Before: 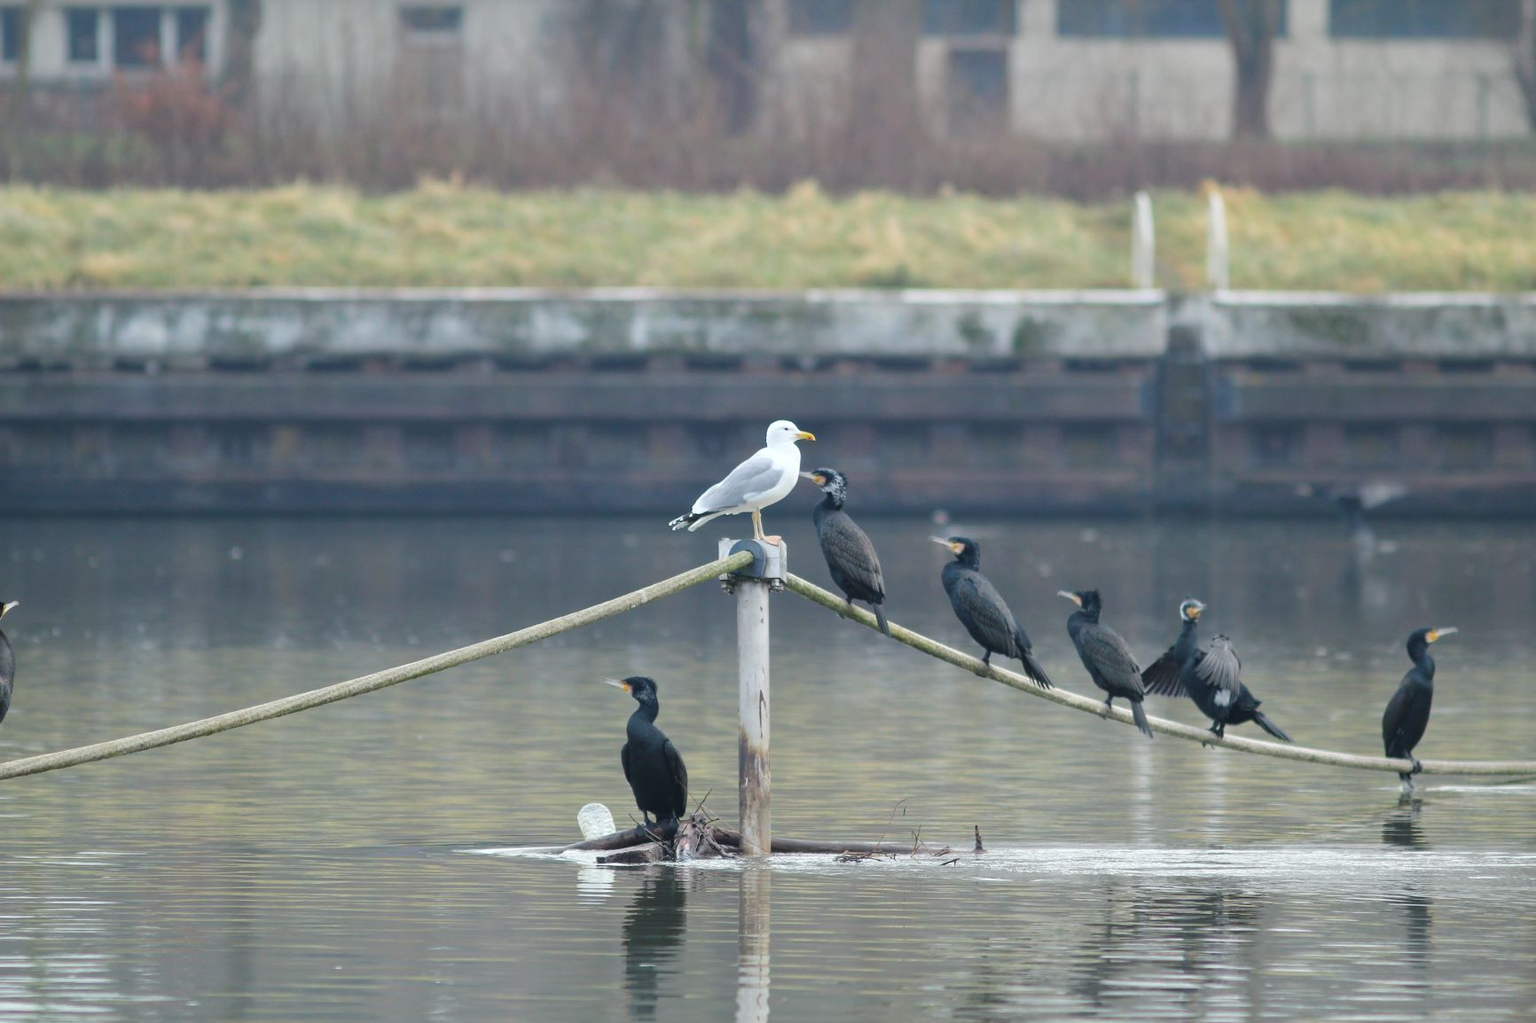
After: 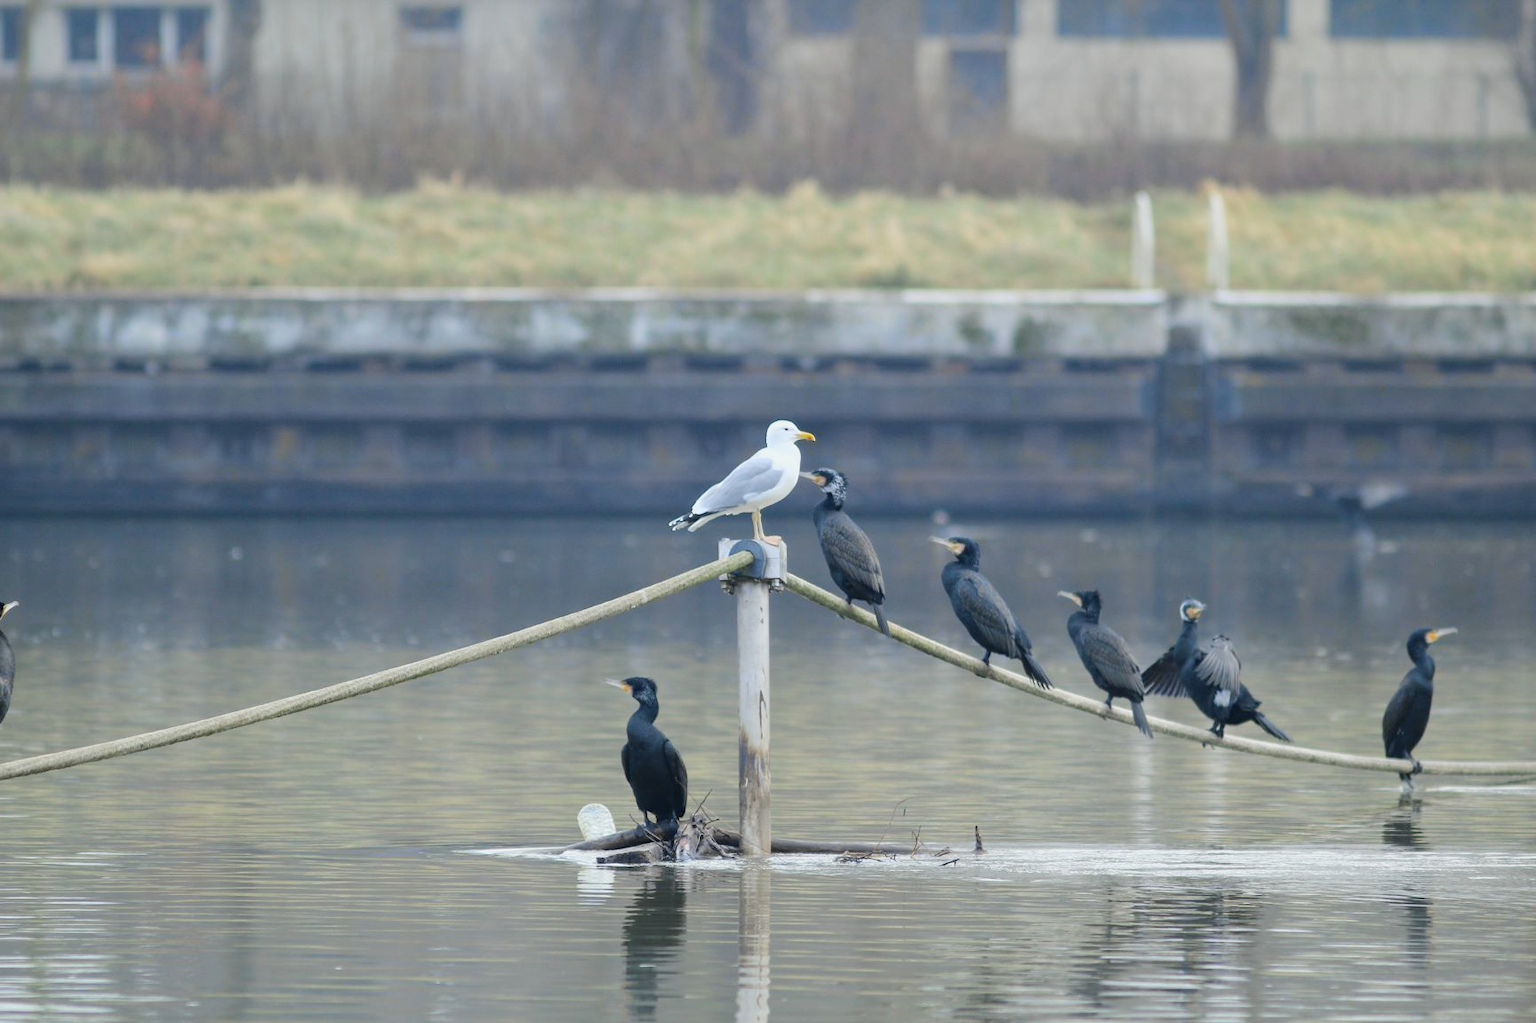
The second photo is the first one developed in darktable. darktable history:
tone curve: curves: ch0 [(0, 0) (0.07, 0.052) (0.23, 0.254) (0.486, 0.53) (0.822, 0.825) (0.994, 0.955)]; ch1 [(0, 0) (0.226, 0.261) (0.379, 0.442) (0.469, 0.472) (0.495, 0.495) (0.514, 0.504) (0.561, 0.568) (0.59, 0.612) (1, 1)]; ch2 [(0, 0) (0.269, 0.299) (0.459, 0.441) (0.498, 0.499) (0.523, 0.52) (0.586, 0.569) (0.635, 0.617) (0.659, 0.681) (0.718, 0.764) (1, 1)], color space Lab, independent channels
